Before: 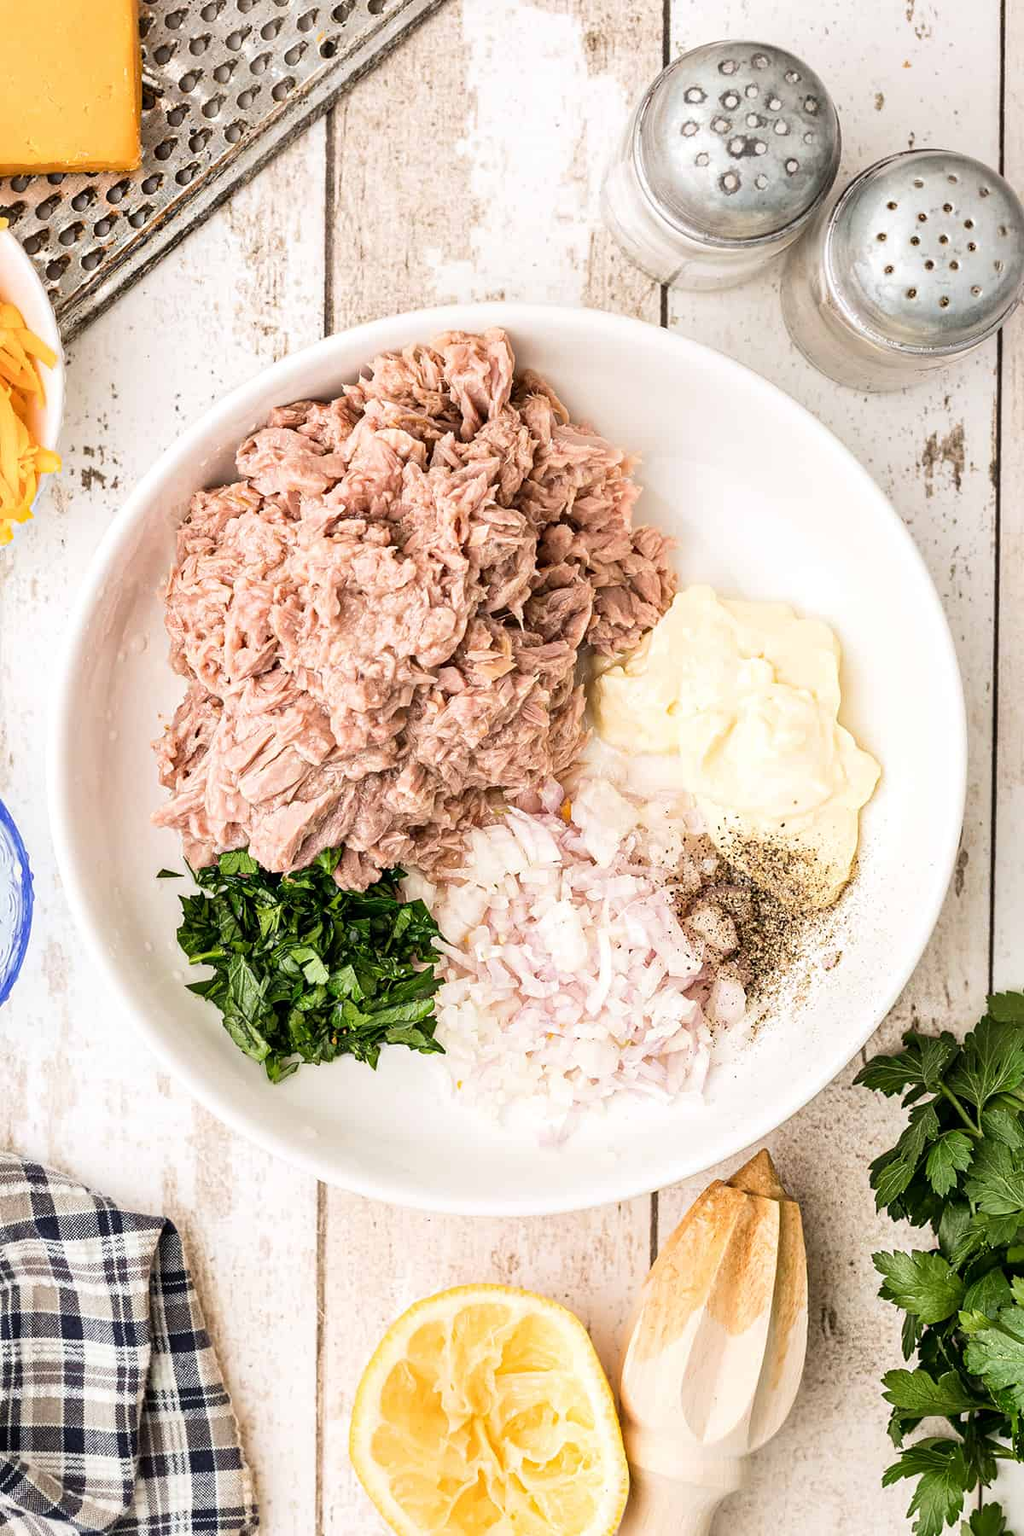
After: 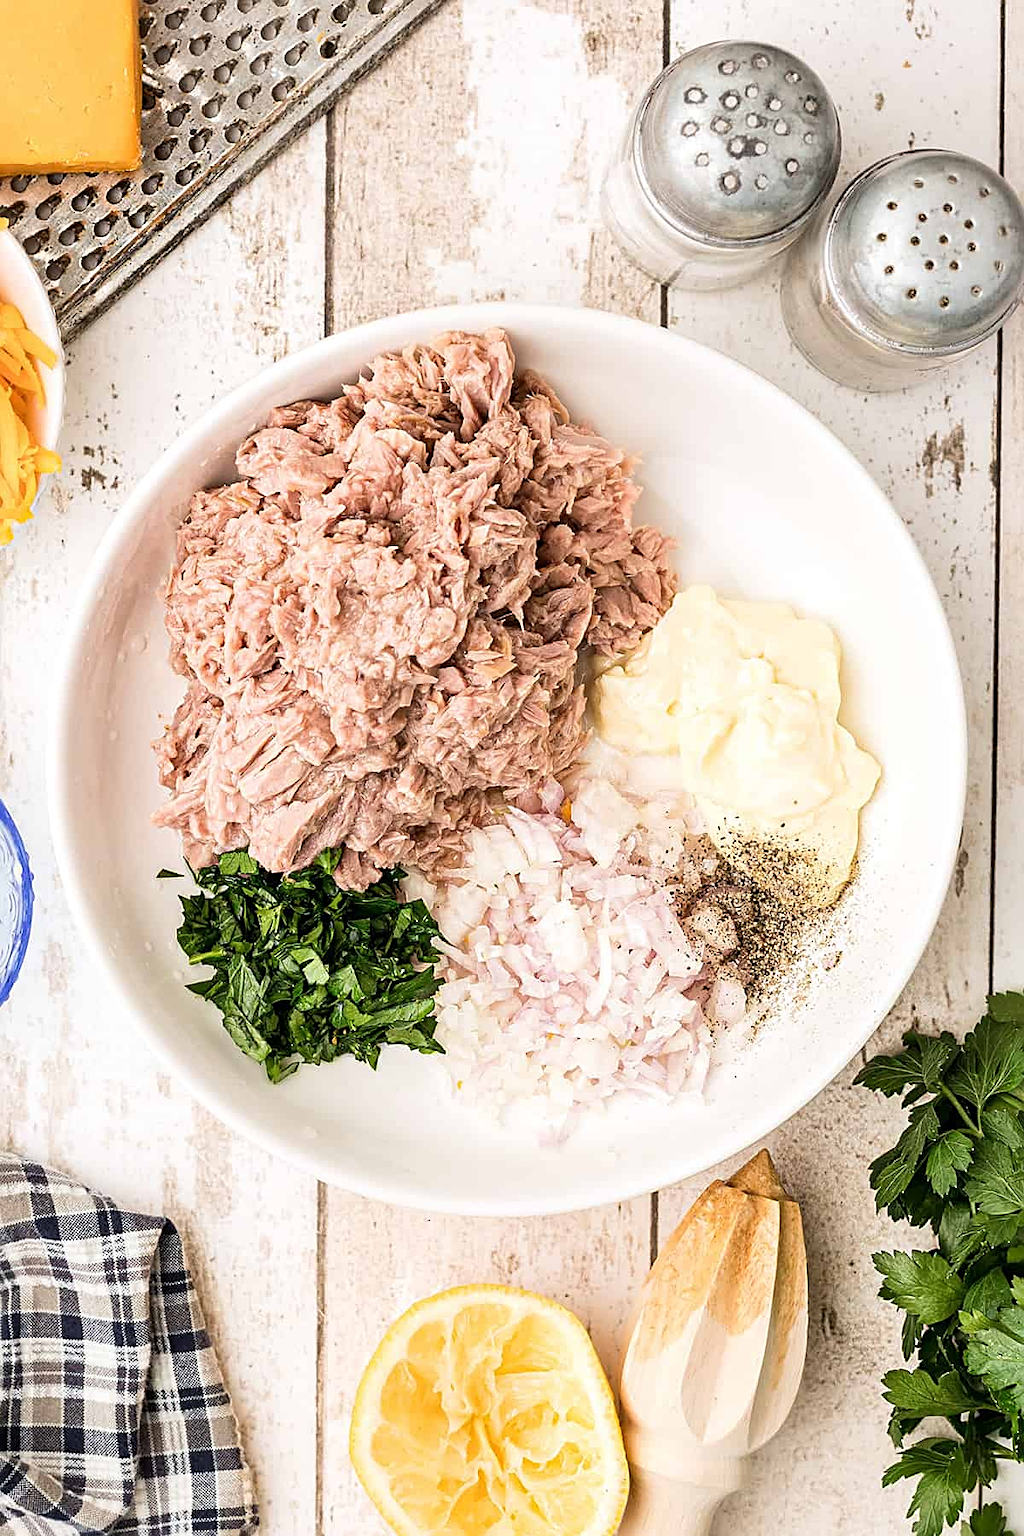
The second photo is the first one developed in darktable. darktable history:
sharpen: amount 0.496
